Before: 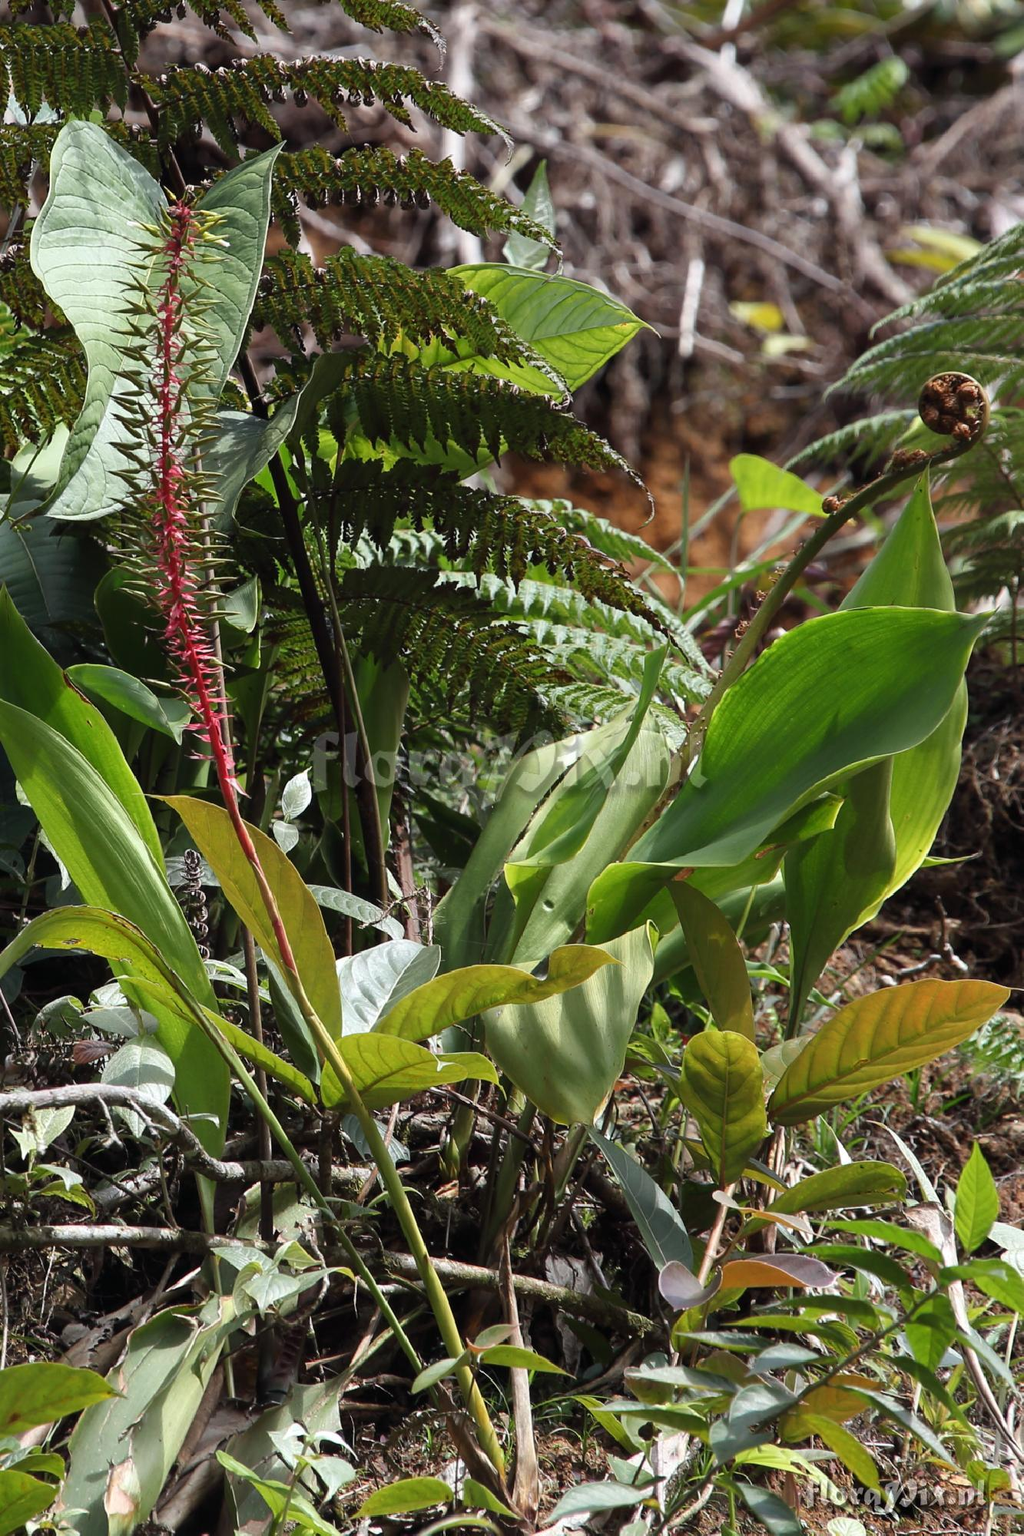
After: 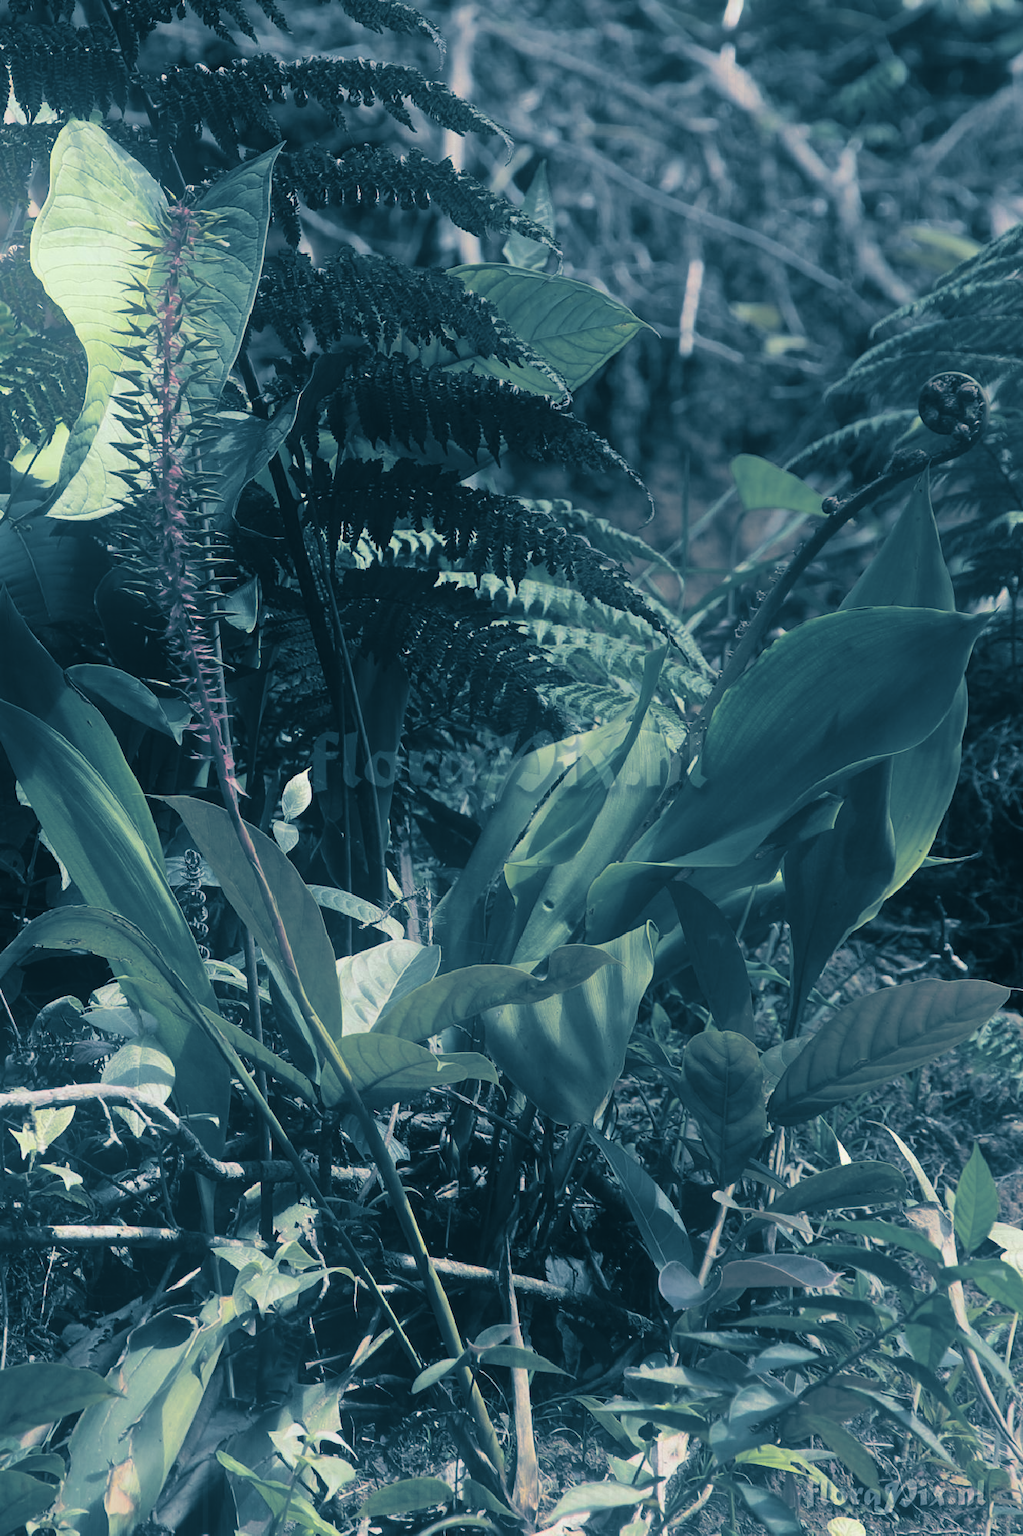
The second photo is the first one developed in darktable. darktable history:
split-toning: shadows › hue 212.4°, balance -70
contrast equalizer: octaves 7, y [[0.6 ×6], [0.55 ×6], [0 ×6], [0 ×6], [0 ×6]], mix -1
color balance rgb: perceptual saturation grading › global saturation 25%, global vibrance 20%
bloom: threshold 82.5%, strength 16.25%
